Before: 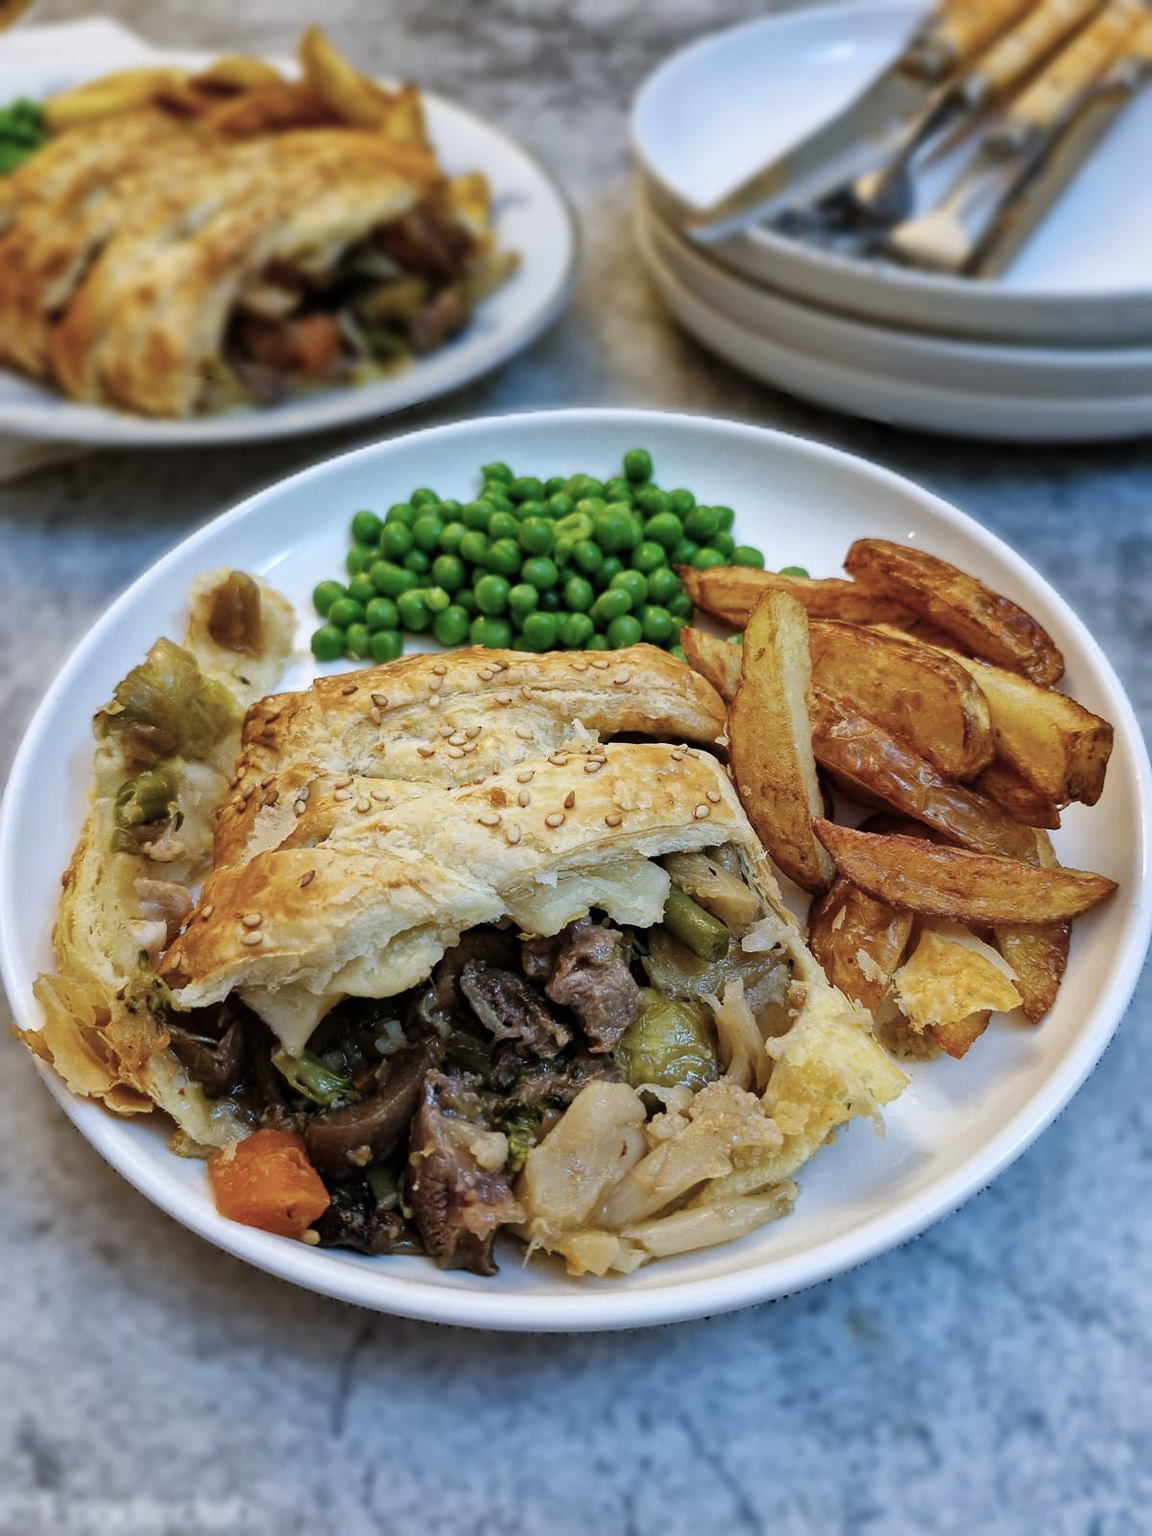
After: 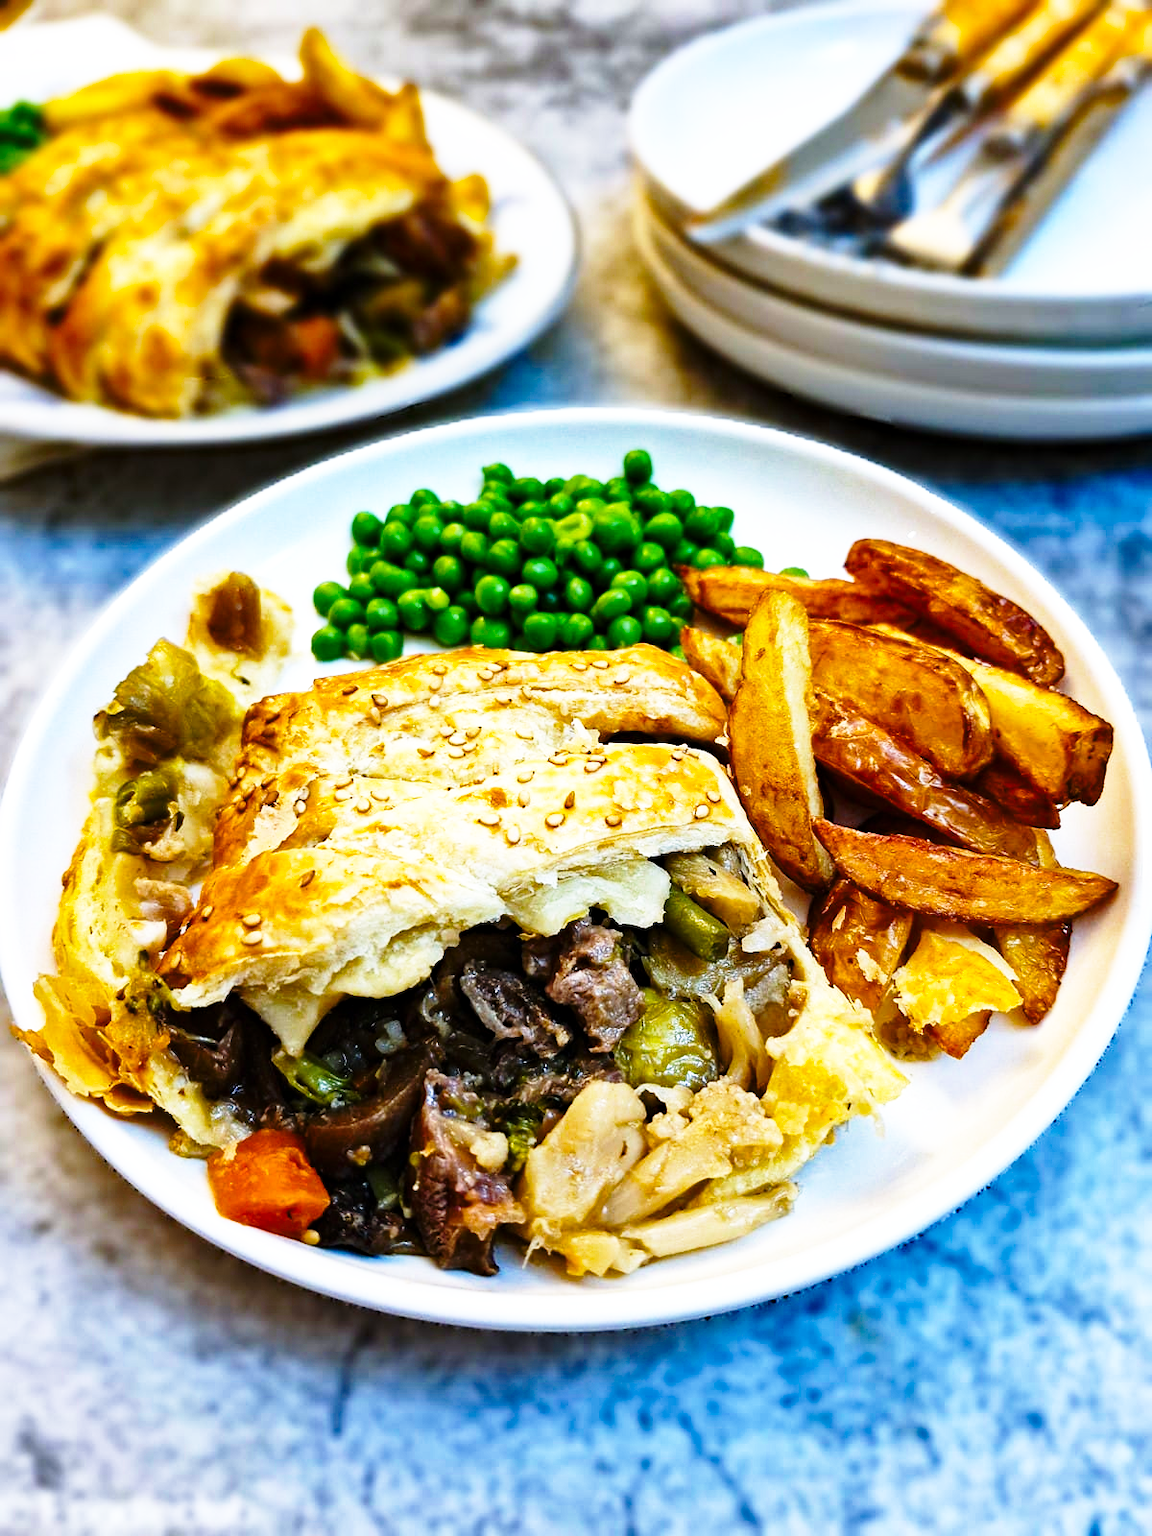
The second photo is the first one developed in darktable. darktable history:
color balance rgb: perceptual saturation grading › global saturation 19.95%, perceptual brilliance grading › highlights 15.924%, perceptual brilliance grading › mid-tones 6.308%, perceptual brilliance grading › shadows -15.676%, global vibrance 16.567%, saturation formula JzAzBz (2021)
base curve: curves: ch0 [(0, 0) (0.026, 0.03) (0.109, 0.232) (0.351, 0.748) (0.669, 0.968) (1, 1)], preserve colors none
haze removal: compatibility mode true, adaptive false
